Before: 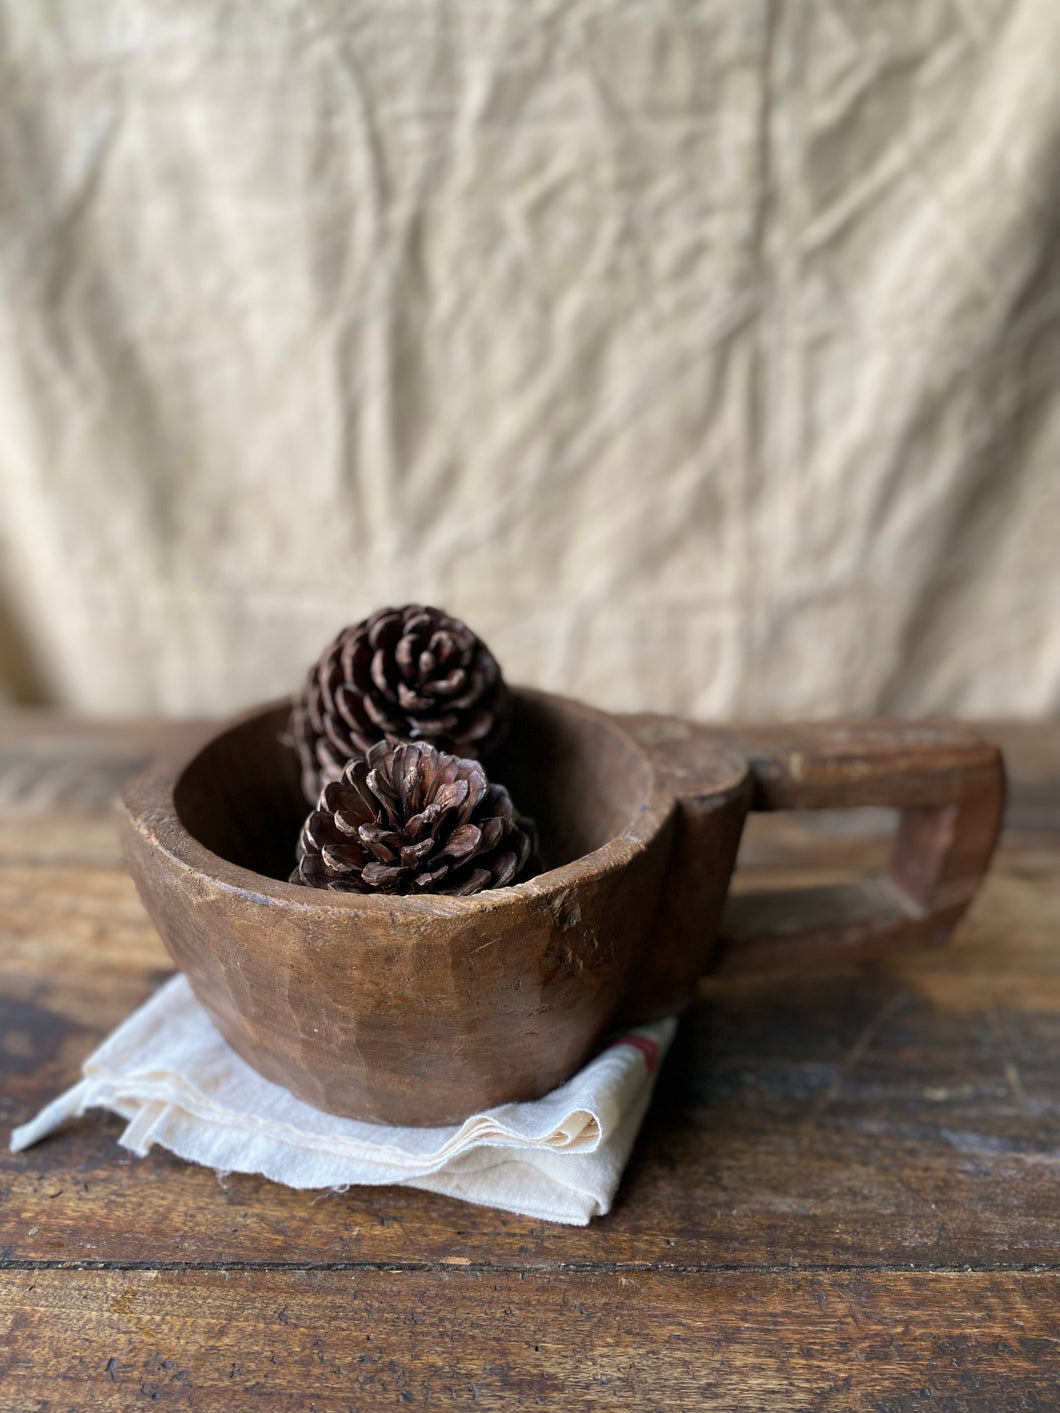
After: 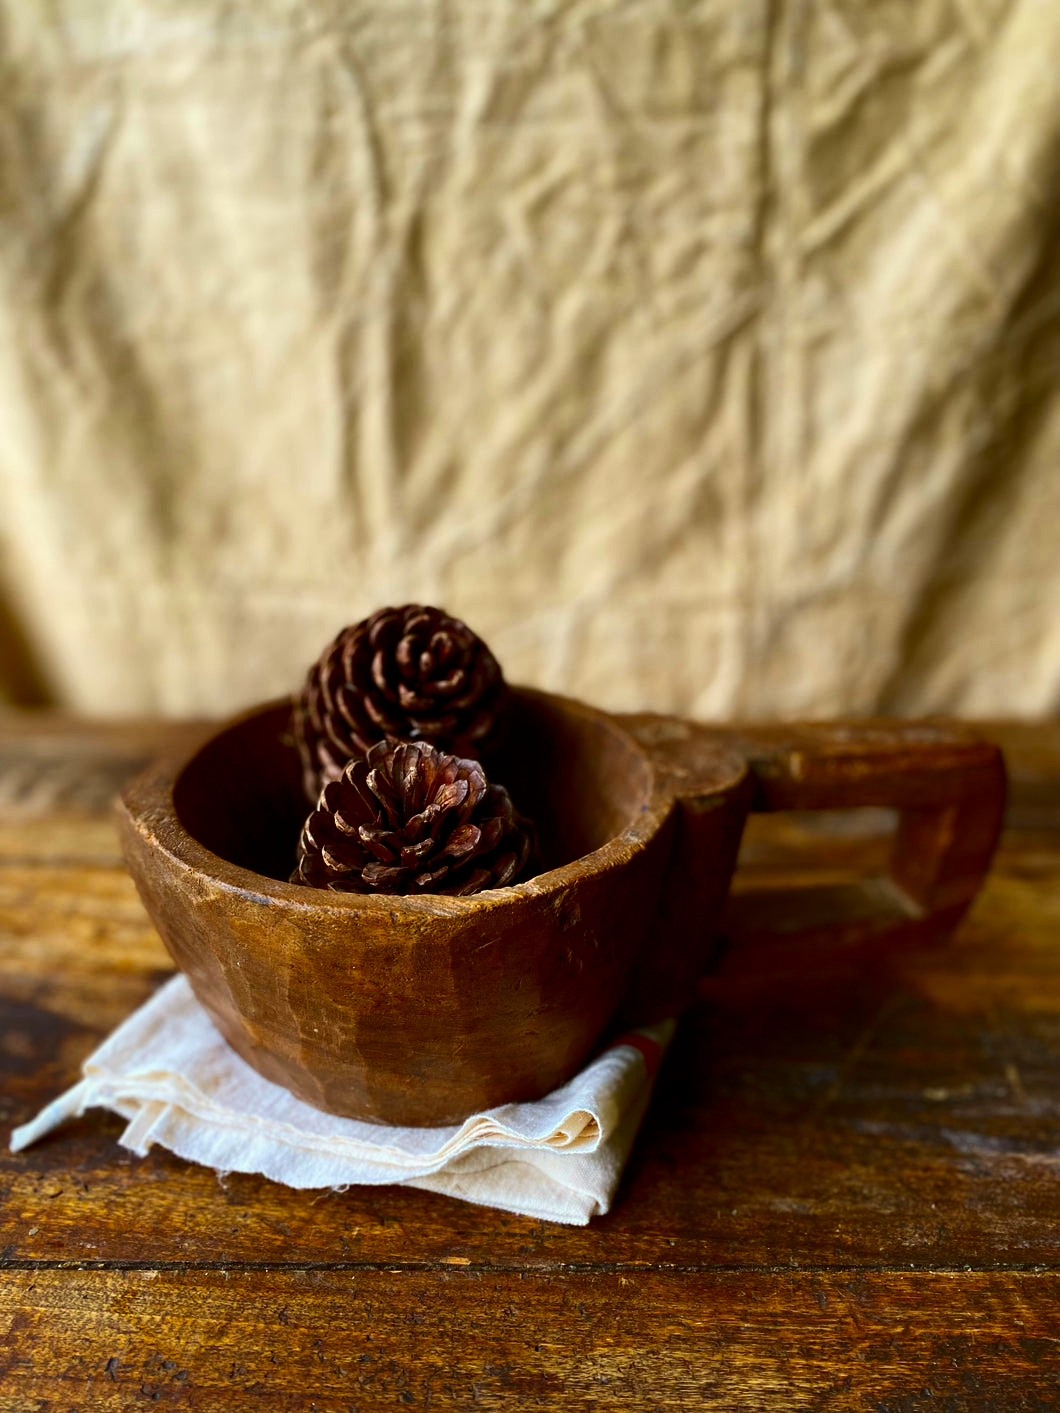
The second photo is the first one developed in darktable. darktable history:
contrast brightness saturation: contrast 0.195, brightness -0.224, saturation 0.119
color balance rgb: power › chroma 2.521%, power › hue 66.79°, linear chroma grading › global chroma 15.415%, perceptual saturation grading › global saturation 30.249%
